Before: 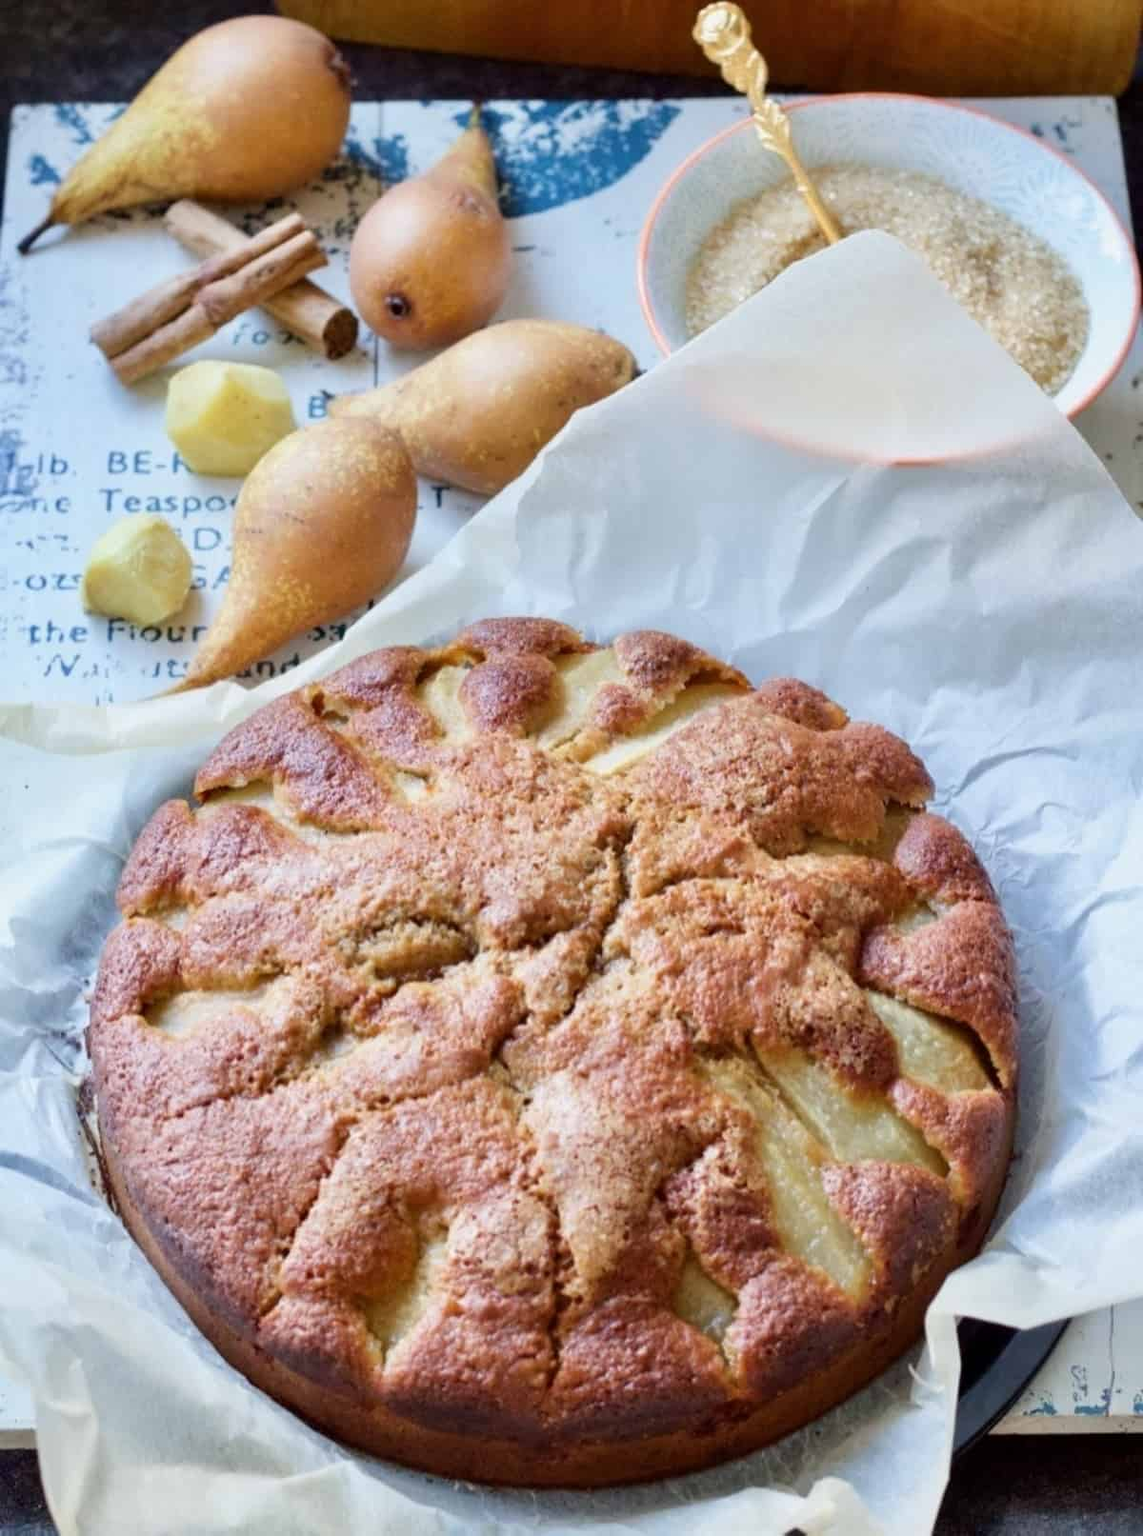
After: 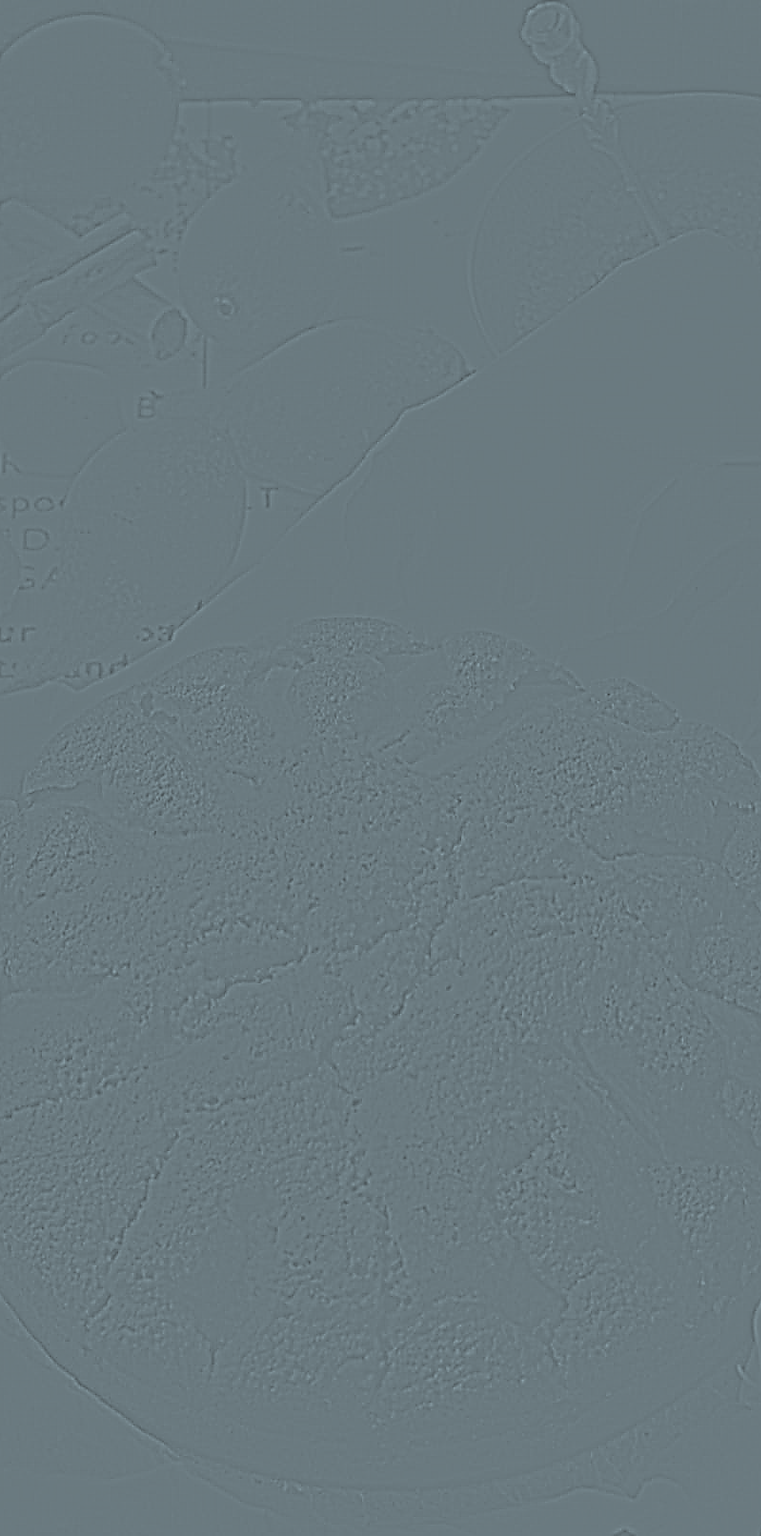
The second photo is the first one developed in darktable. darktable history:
contrast equalizer: y [[0.5, 0.5, 0.468, 0.5, 0.5, 0.5], [0.5 ×6], [0.5 ×6], [0 ×6], [0 ×6]]
color correction: highlights a* -10.04, highlights b* -10.37
local contrast: detail 130%
highpass: sharpness 5.84%, contrast boost 8.44%
sharpen: radius 1.4, amount 1.25, threshold 0.7
crop and rotate: left 15.055%, right 18.278%
shadows and highlights: on, module defaults
